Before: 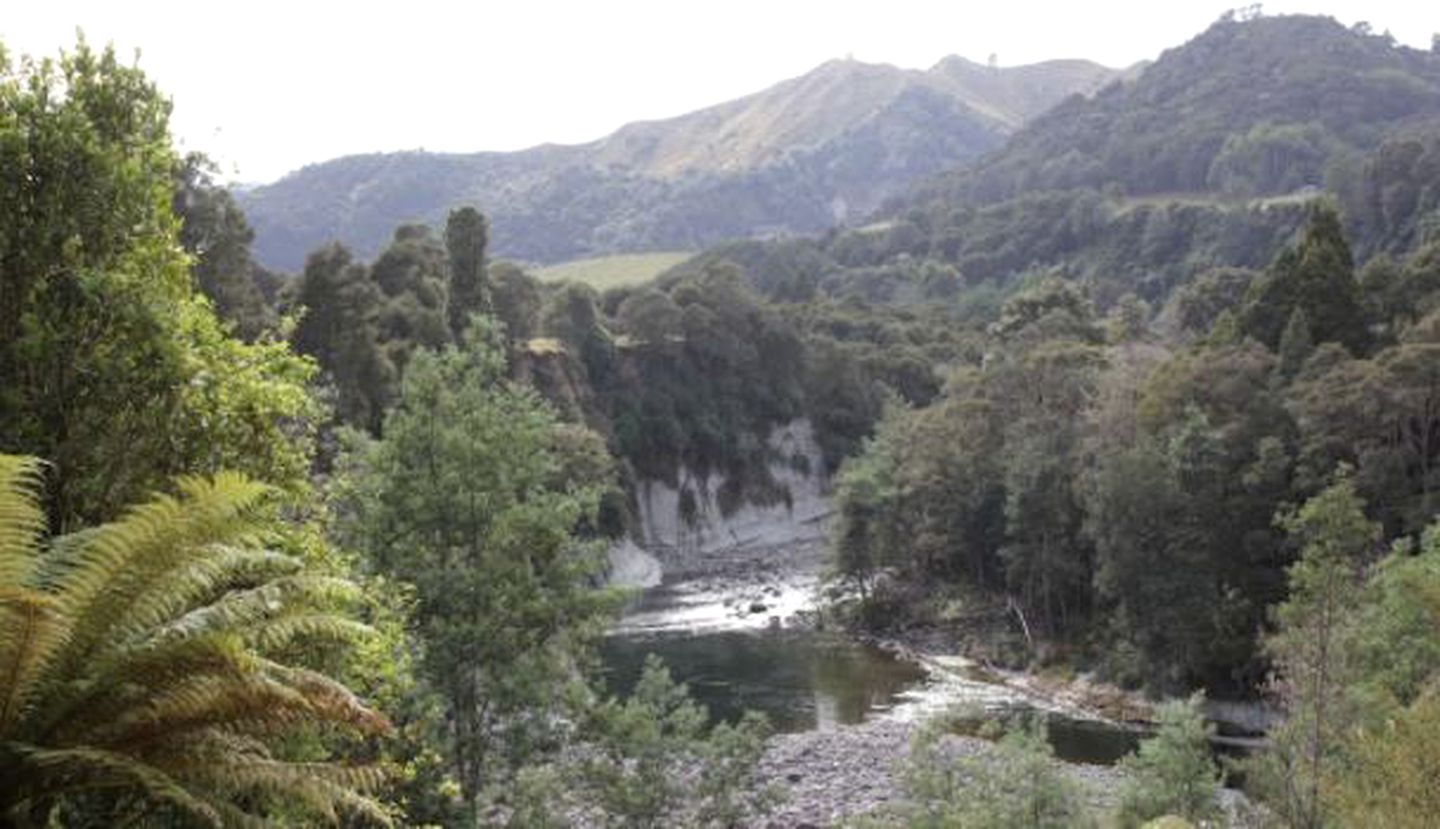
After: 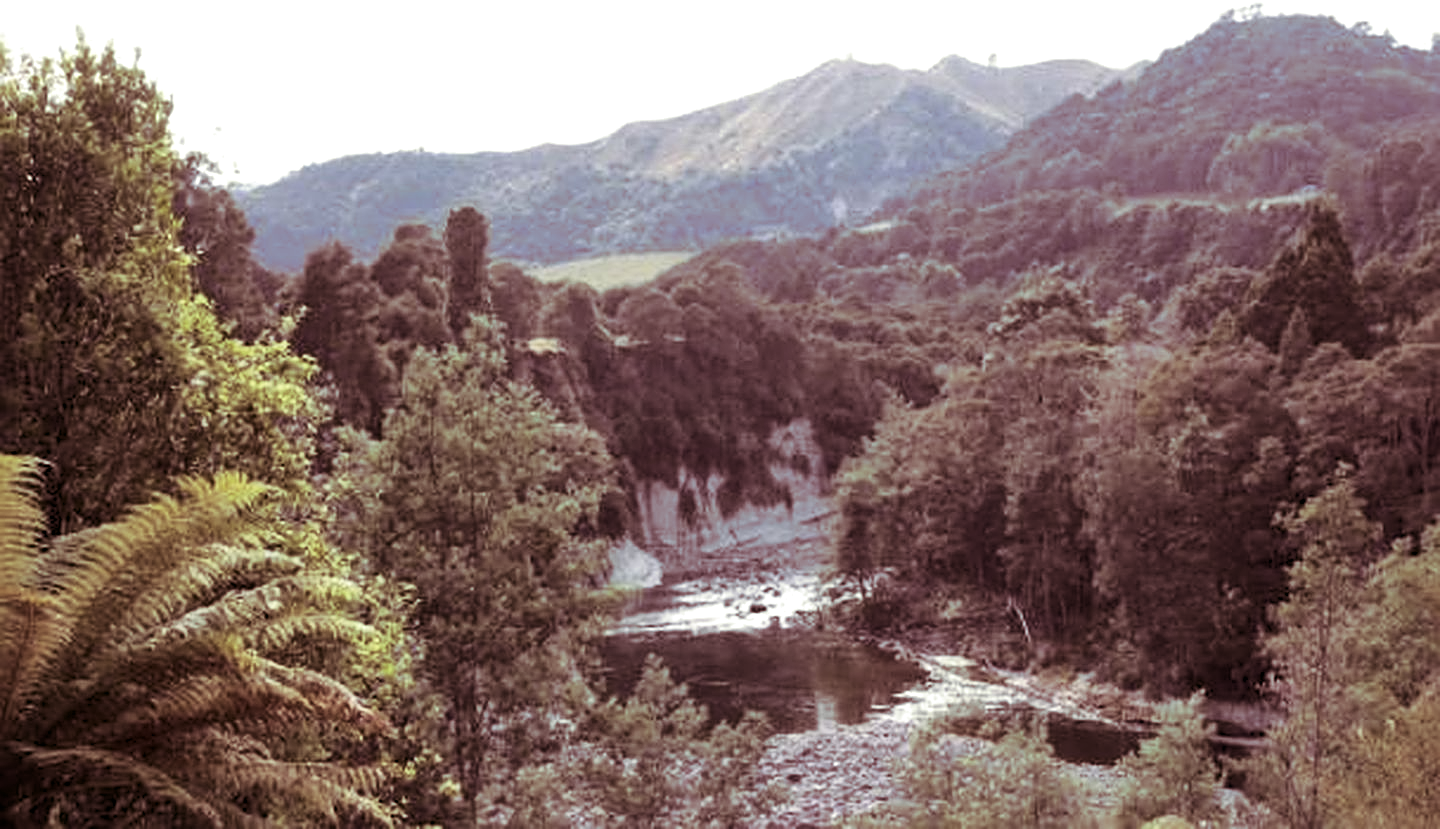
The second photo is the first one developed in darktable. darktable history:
local contrast: mode bilateral grid, contrast 25, coarseness 60, detail 151%, midtone range 0.2
split-toning: on, module defaults
contrast equalizer: octaves 7, y [[0.6 ×6], [0.55 ×6], [0 ×6], [0 ×6], [0 ×6]], mix -0.2
sharpen: on, module defaults
